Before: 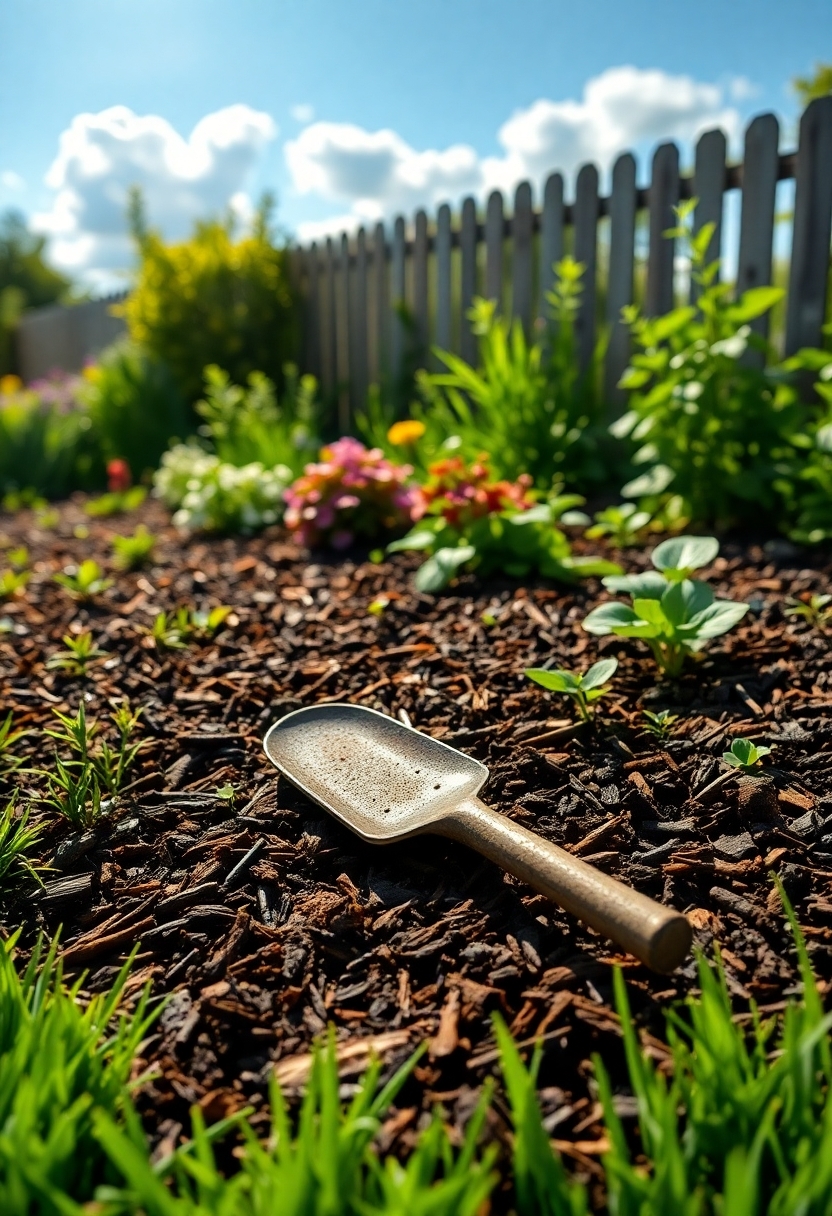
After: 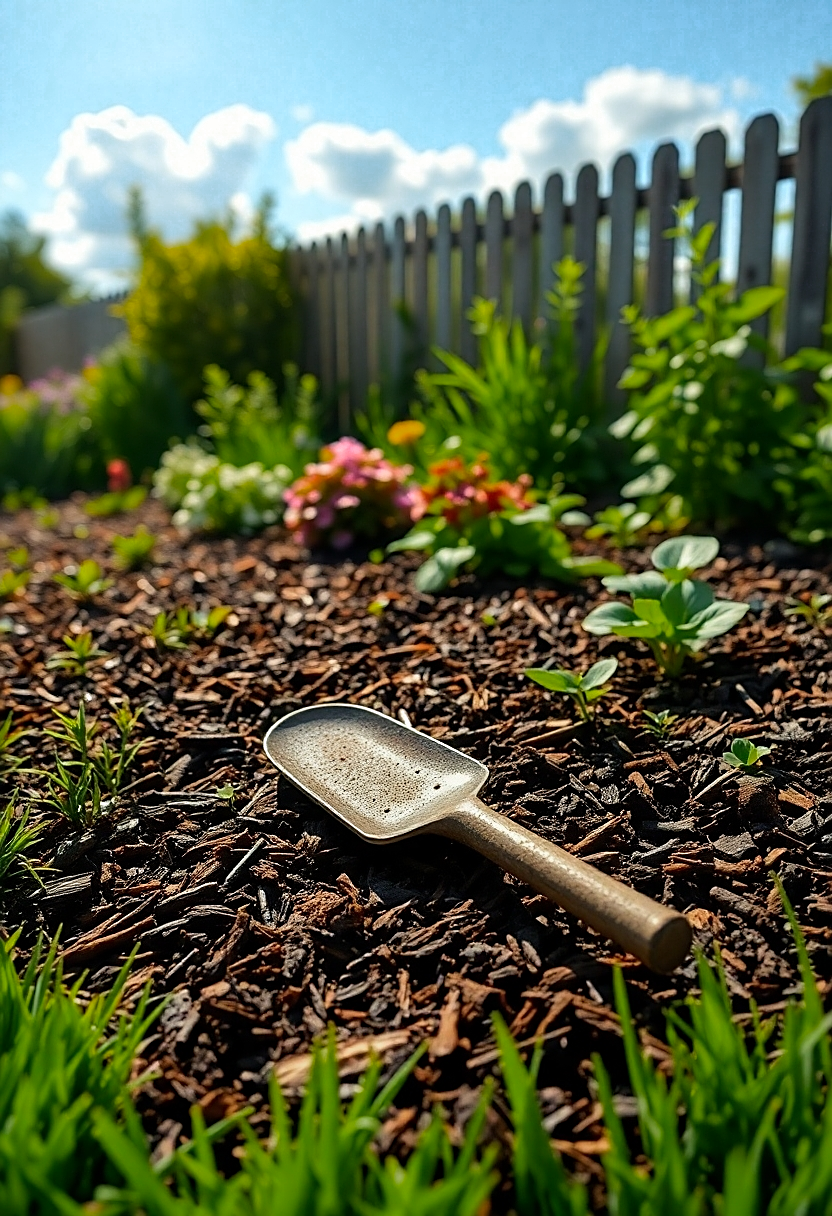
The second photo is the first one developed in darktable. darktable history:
color zones: curves: ch0 [(0.203, 0.433) (0.607, 0.517) (0.697, 0.696) (0.705, 0.897)]
sharpen: on, module defaults
